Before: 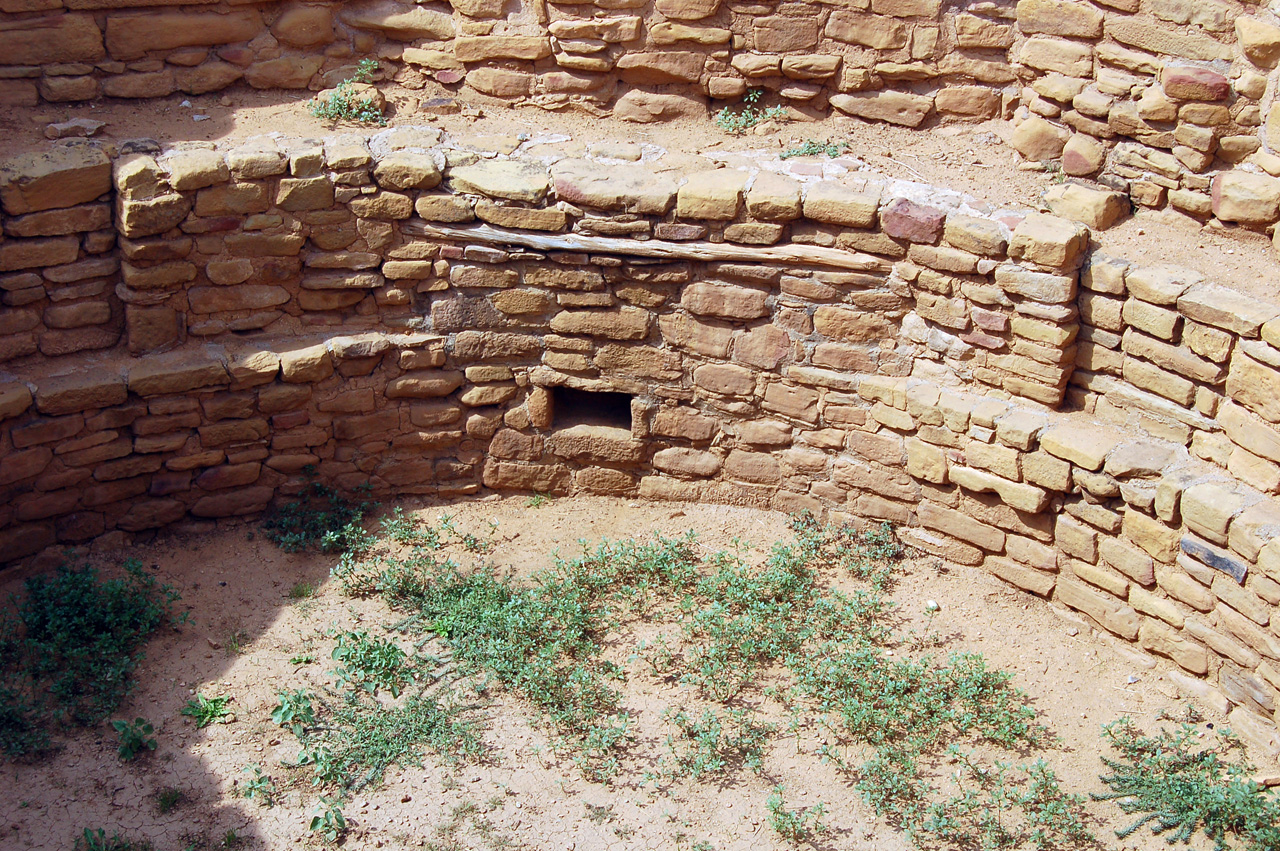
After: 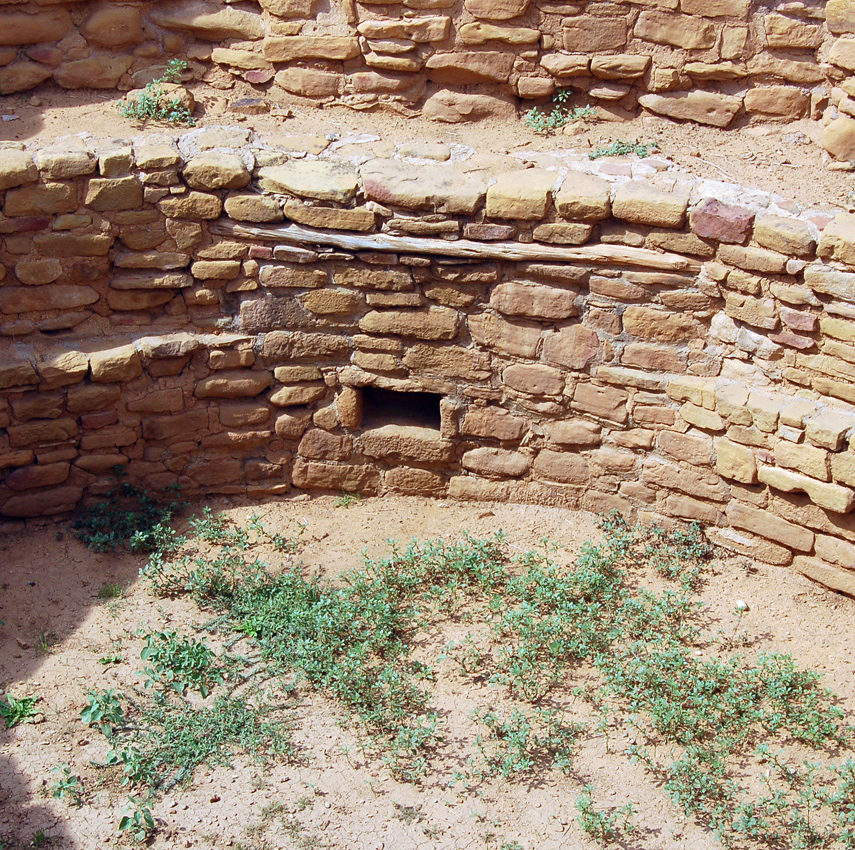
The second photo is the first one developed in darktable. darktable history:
crop and rotate: left 14.948%, right 18.242%
